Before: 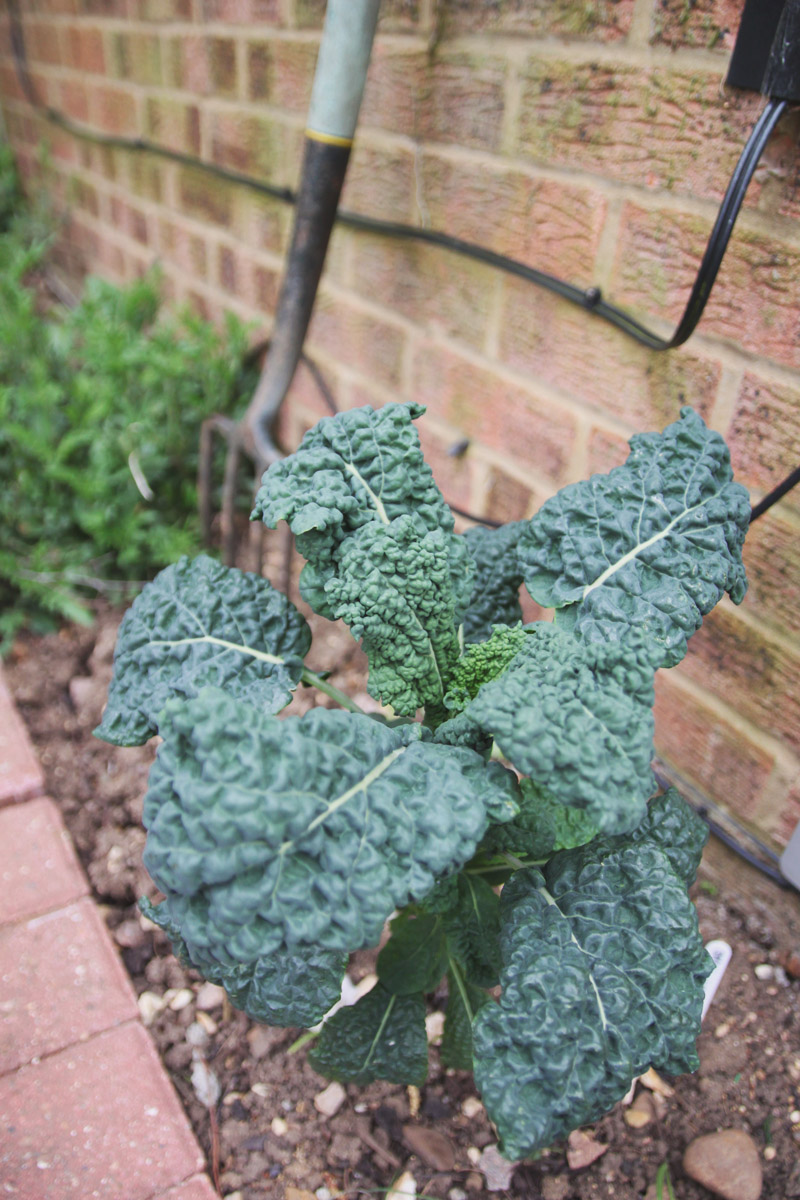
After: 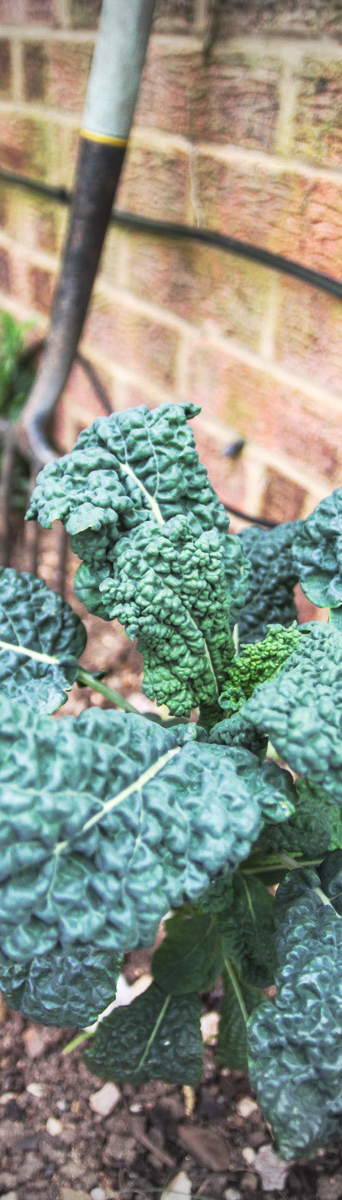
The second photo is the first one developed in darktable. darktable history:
vignetting: fall-off start 89.22%, fall-off radius 44.27%, saturation -0.651, center (-0.031, -0.035), width/height ratio 1.161
local contrast: on, module defaults
exposure: exposure 0.162 EV, compensate highlight preservation false
crop: left 28.132%, right 29.101%
base curve: curves: ch0 [(0, 0) (0.257, 0.25) (0.482, 0.586) (0.757, 0.871) (1, 1)], preserve colors none
